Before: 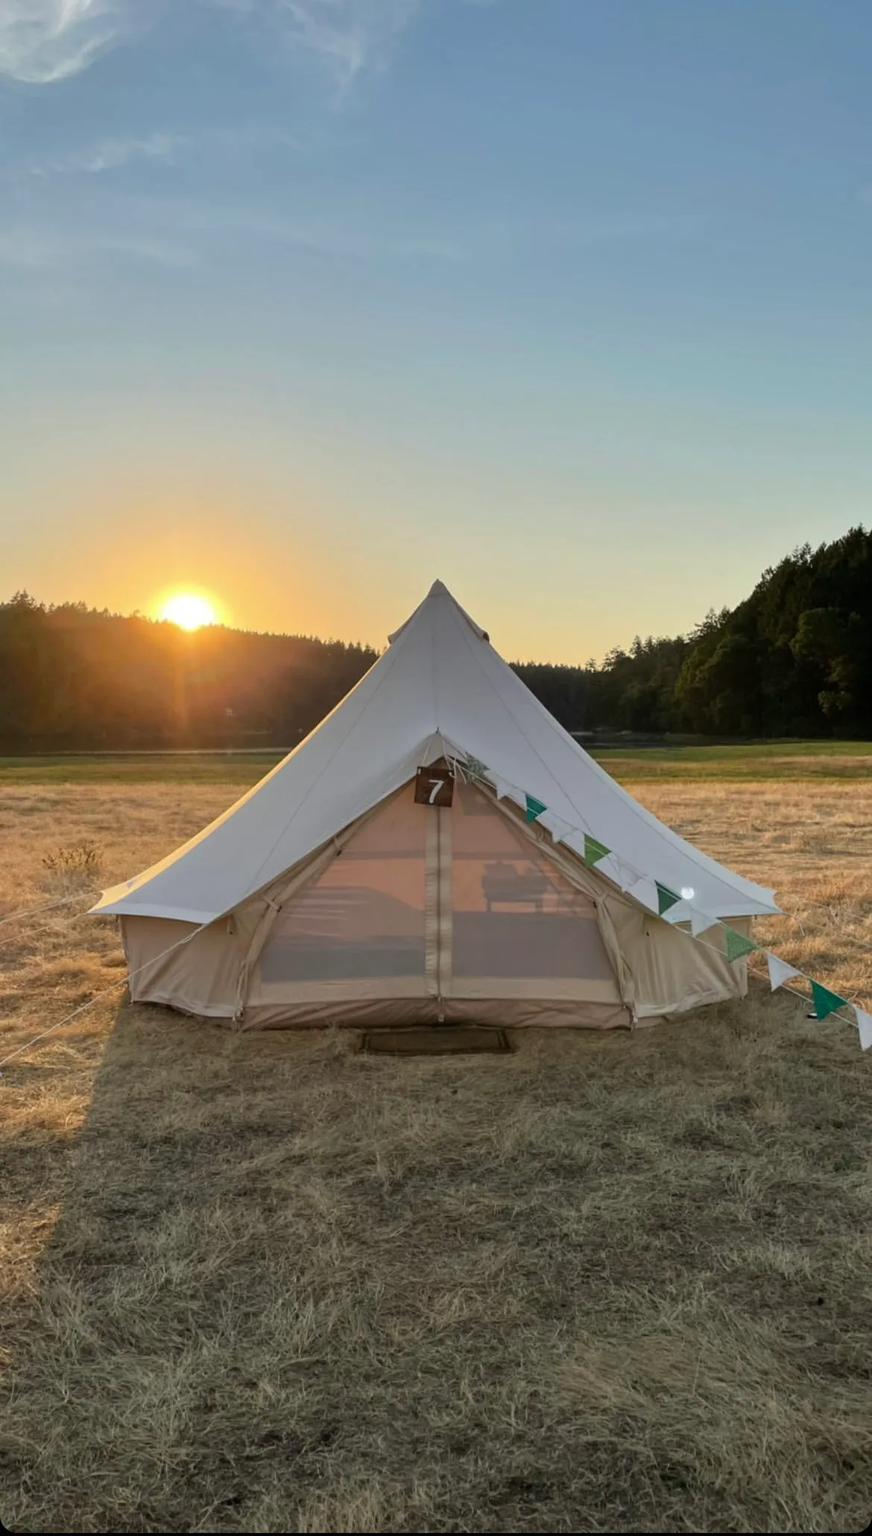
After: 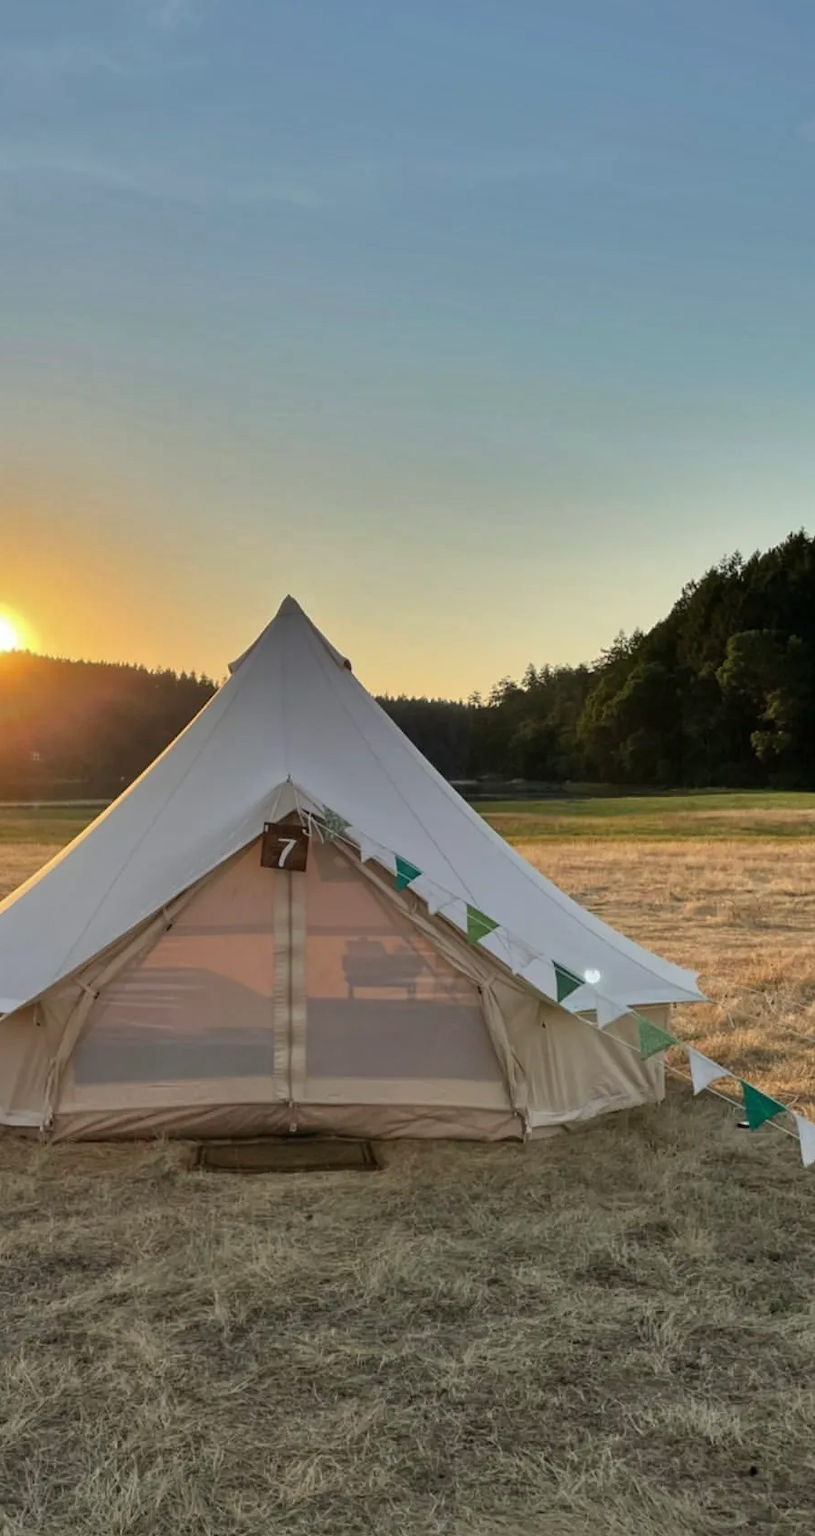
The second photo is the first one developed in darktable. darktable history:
shadows and highlights: shadows 60.95, highlights -60.46, soften with gaussian
crop: left 22.921%, top 5.821%, bottom 11.713%
